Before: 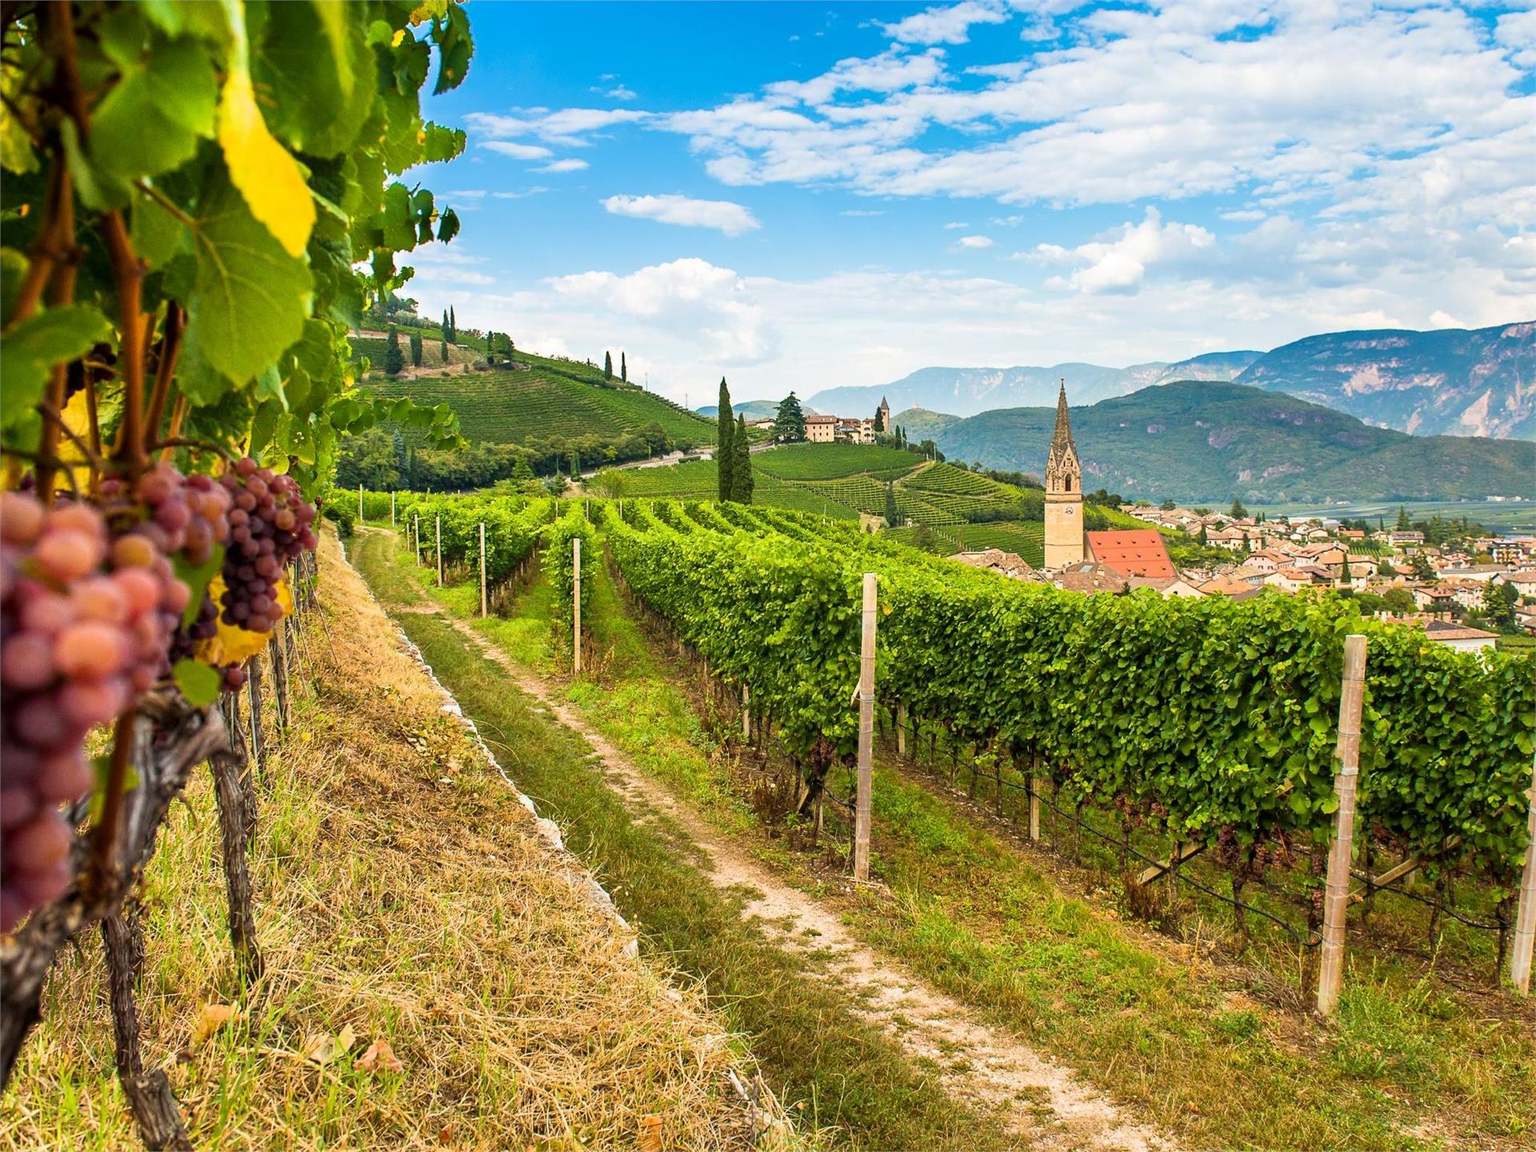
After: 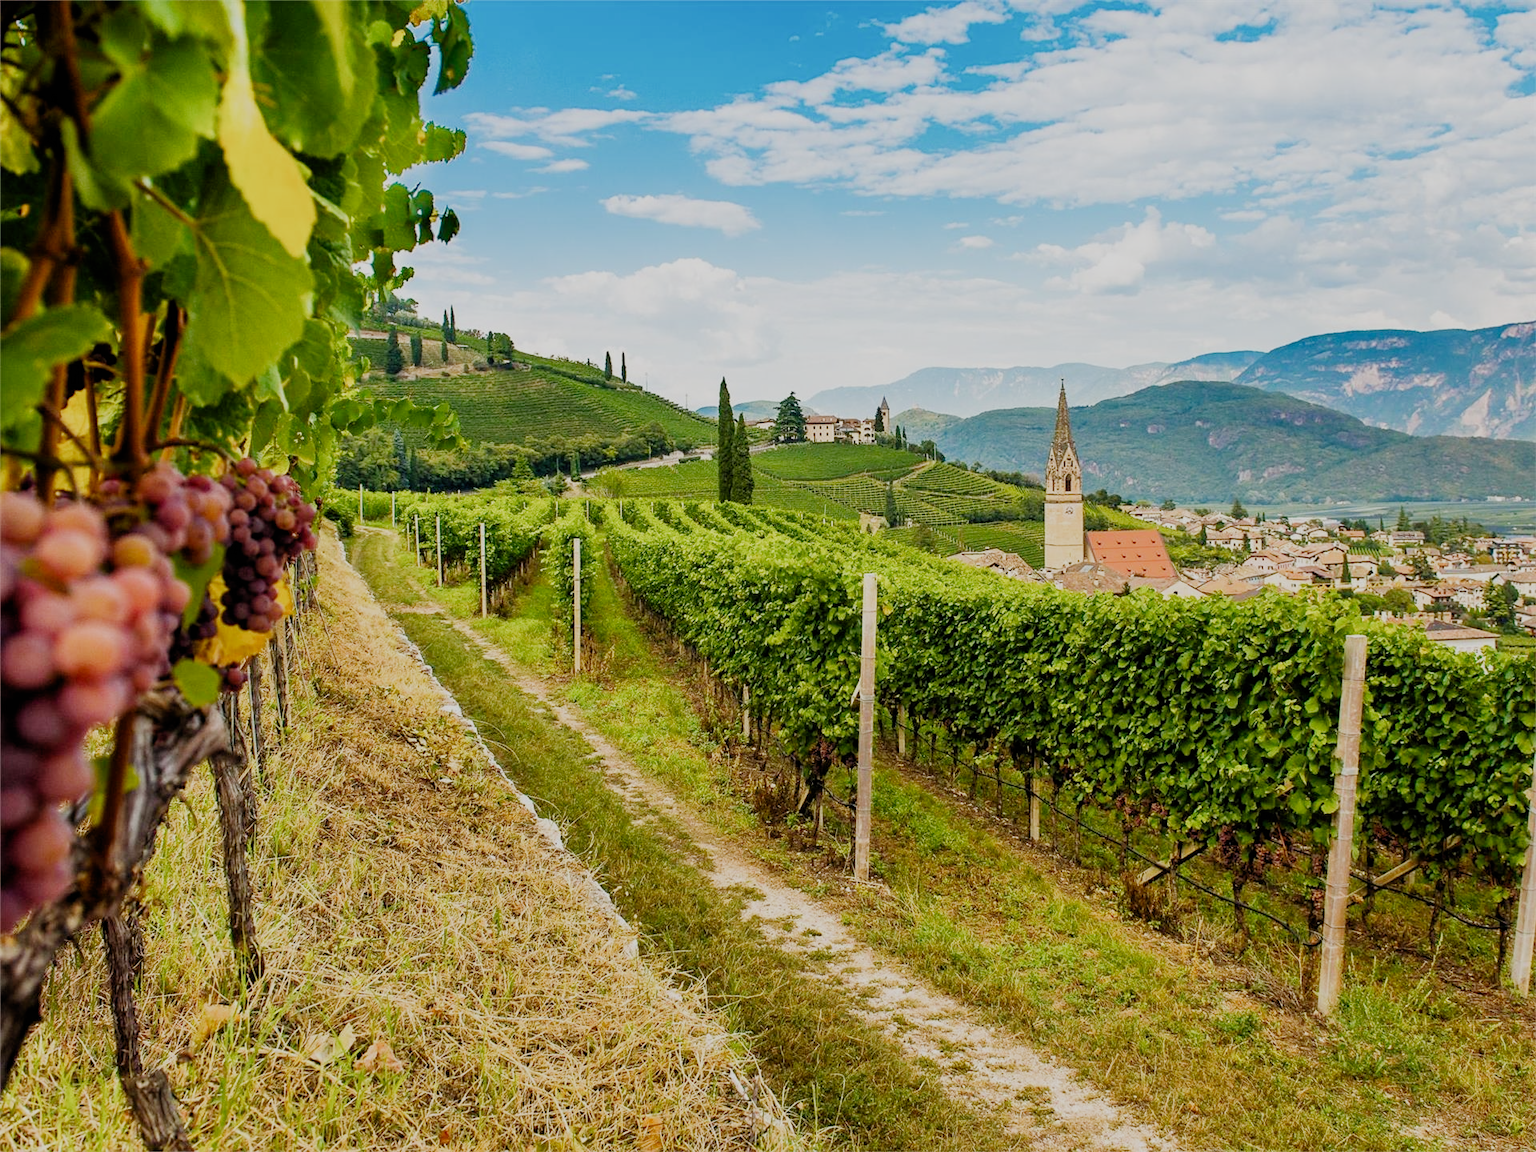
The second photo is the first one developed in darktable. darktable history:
filmic rgb: black relative exposure -7.65 EV, white relative exposure 4.56 EV, threshold 3.04 EV, hardness 3.61, add noise in highlights 0.001, preserve chrominance no, color science v3 (2019), use custom middle-gray values true, contrast in highlights soft, enable highlight reconstruction true
